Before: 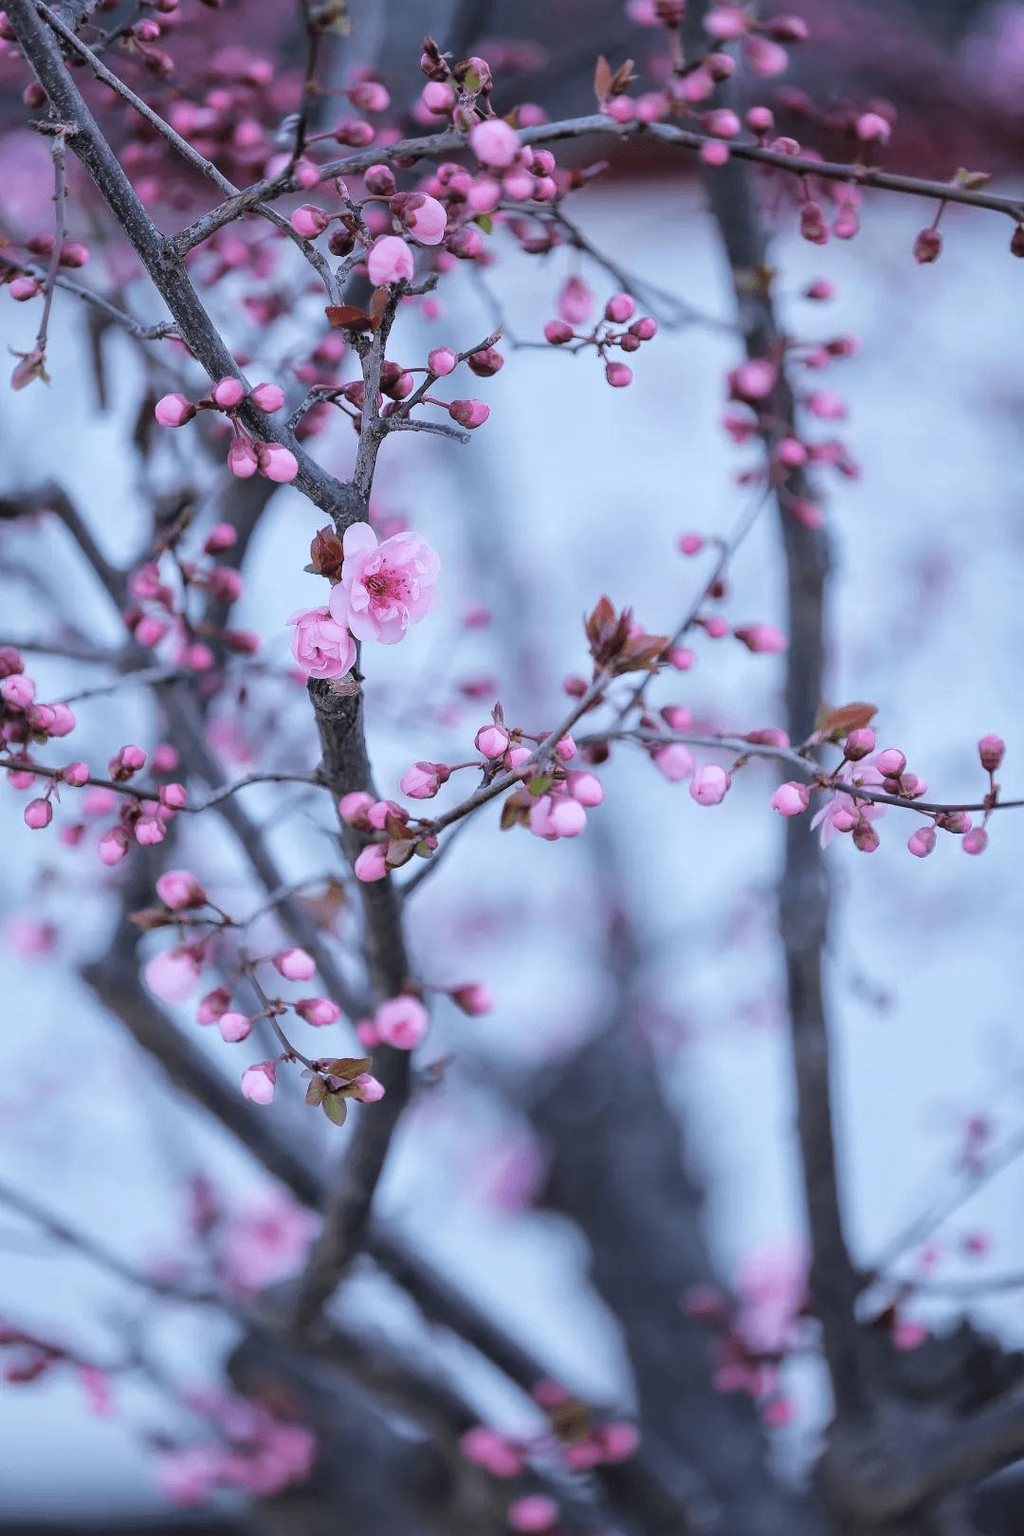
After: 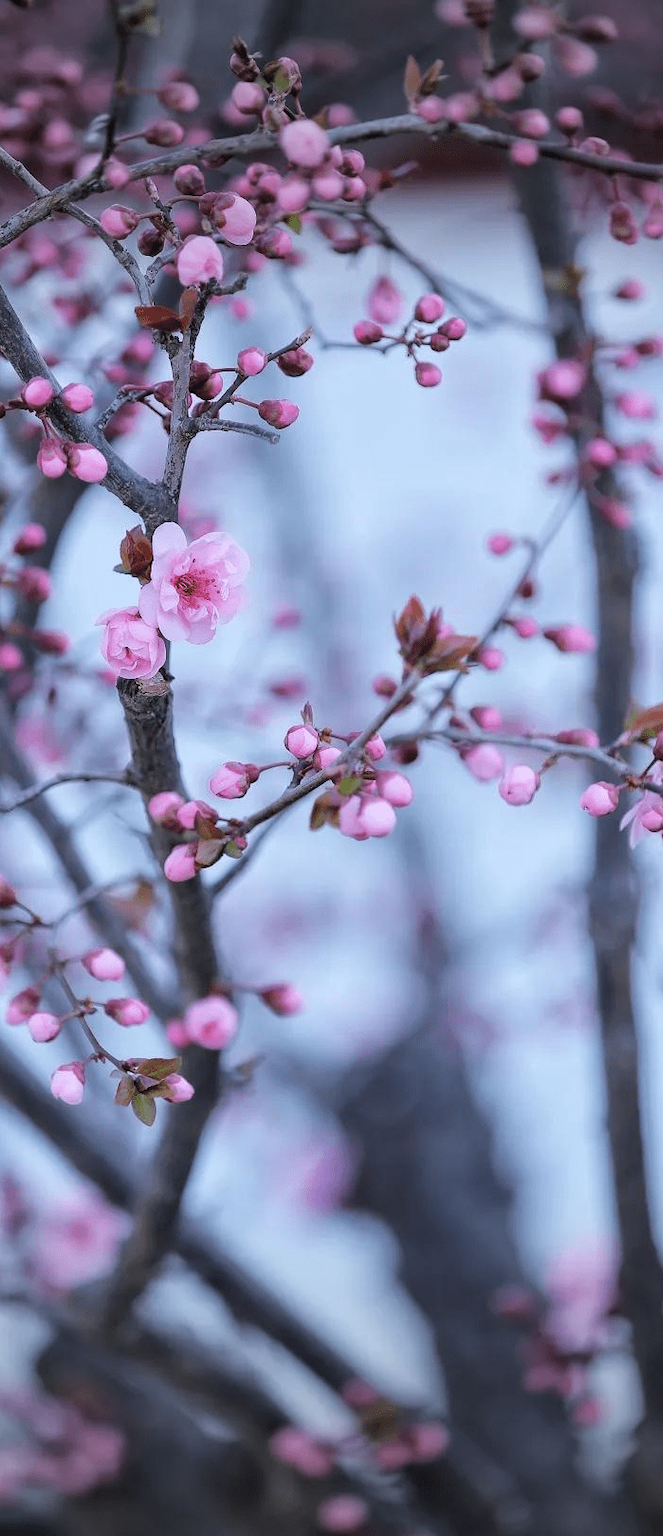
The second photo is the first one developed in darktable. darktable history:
crop and rotate: left 18.698%, right 16.454%
vignetting: fall-off start 98.17%, fall-off radius 100.8%, width/height ratio 1.426, unbound false
